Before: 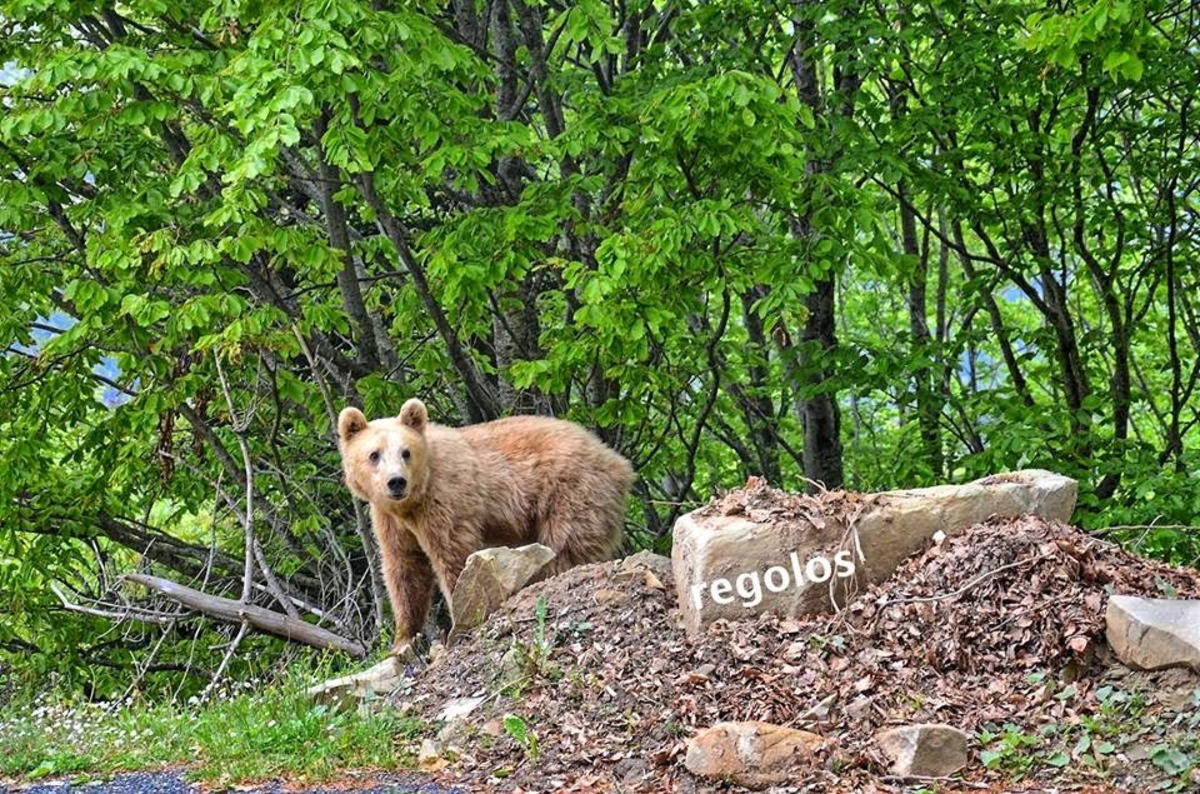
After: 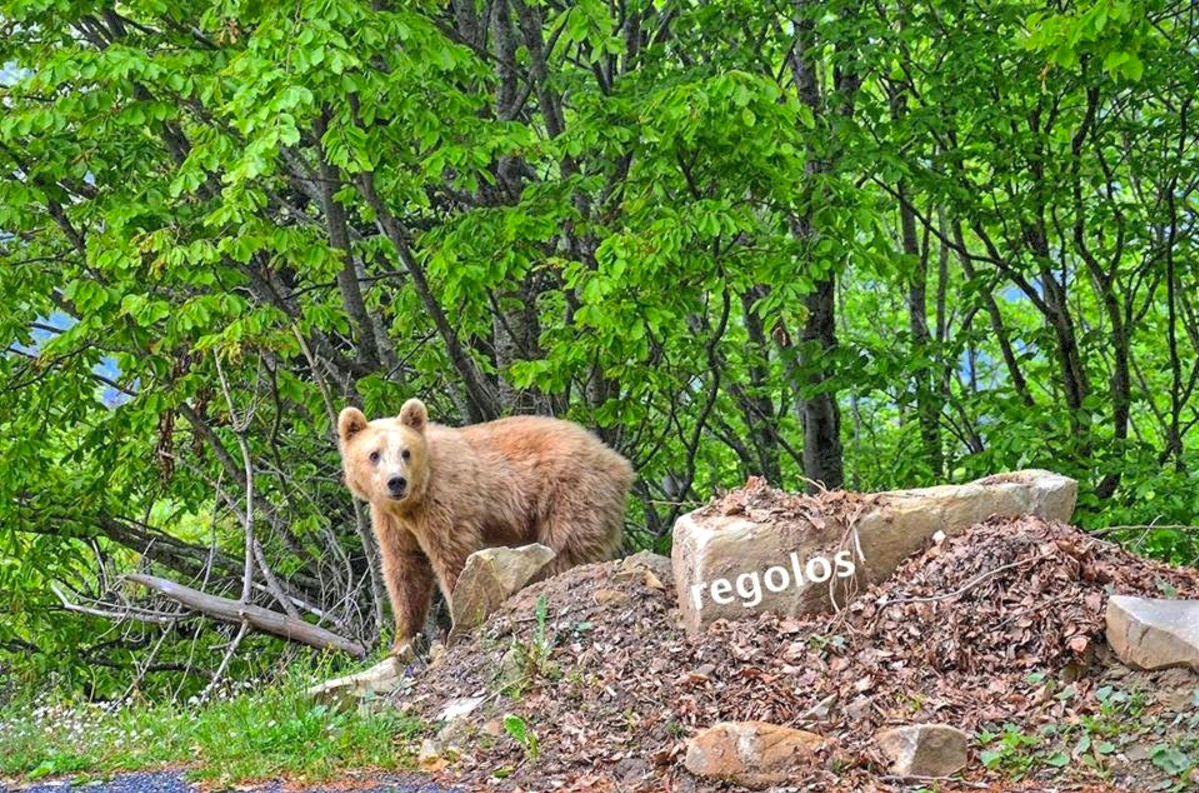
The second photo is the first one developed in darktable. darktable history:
local contrast: highlights 106%, shadows 98%, detail 119%, midtone range 0.2
contrast brightness saturation: contrast 0.029, brightness 0.058, saturation 0.127
shadows and highlights: on, module defaults
